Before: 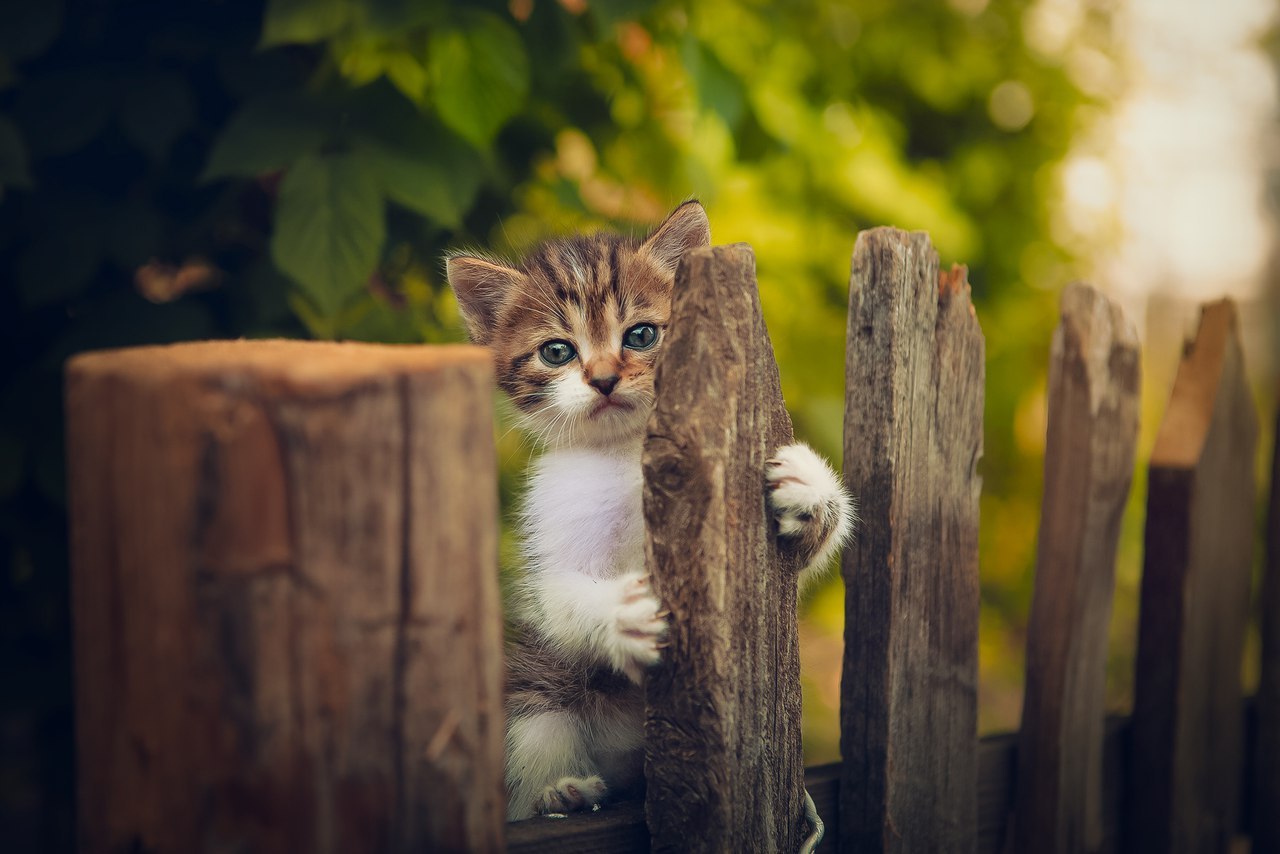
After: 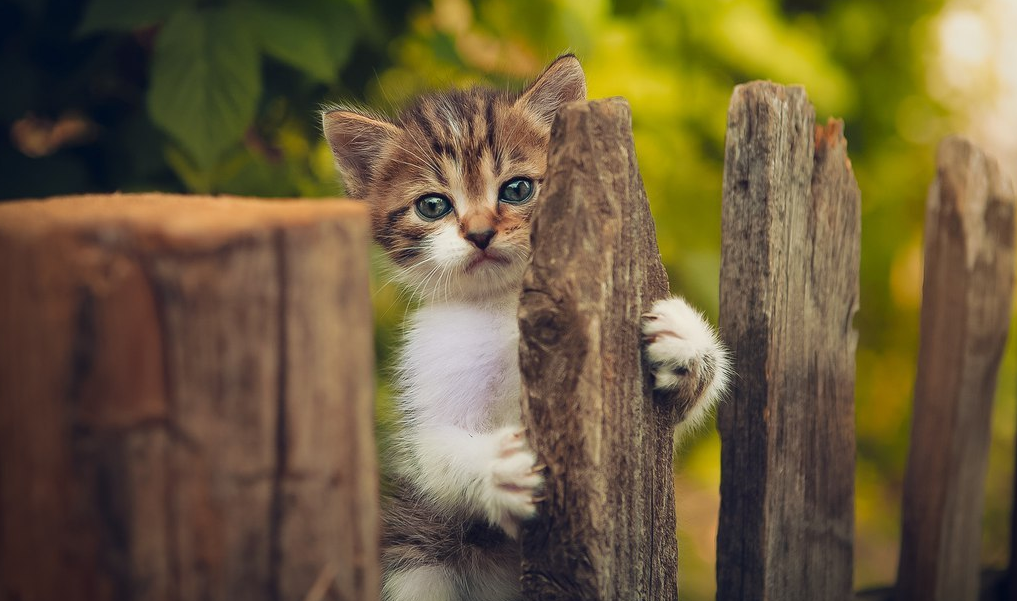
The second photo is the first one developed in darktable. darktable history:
crop: left 9.745%, top 17.167%, right 10.792%, bottom 12.37%
